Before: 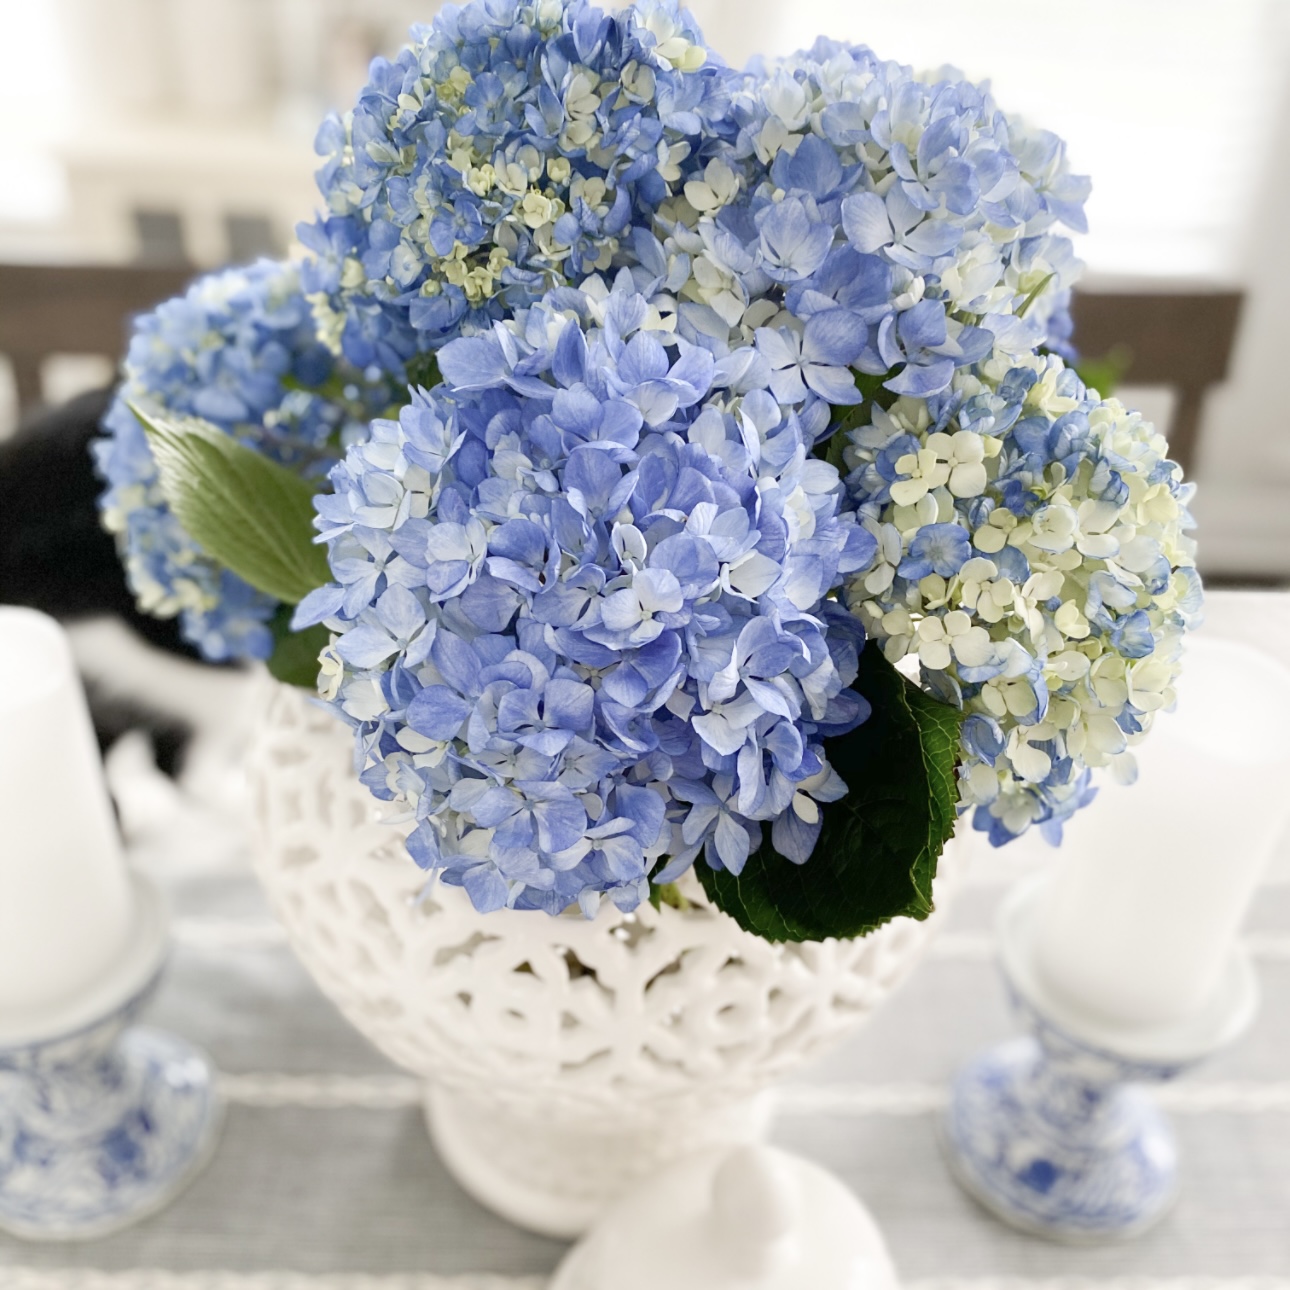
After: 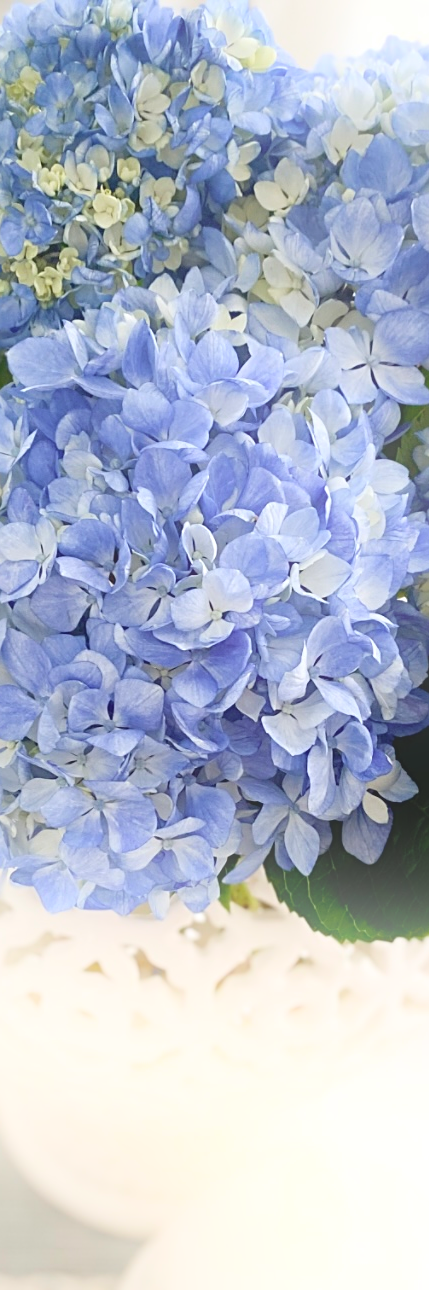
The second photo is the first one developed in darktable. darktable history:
sharpen: radius 2.529, amount 0.323
crop: left 33.36%, right 33.36%
bloom: on, module defaults
